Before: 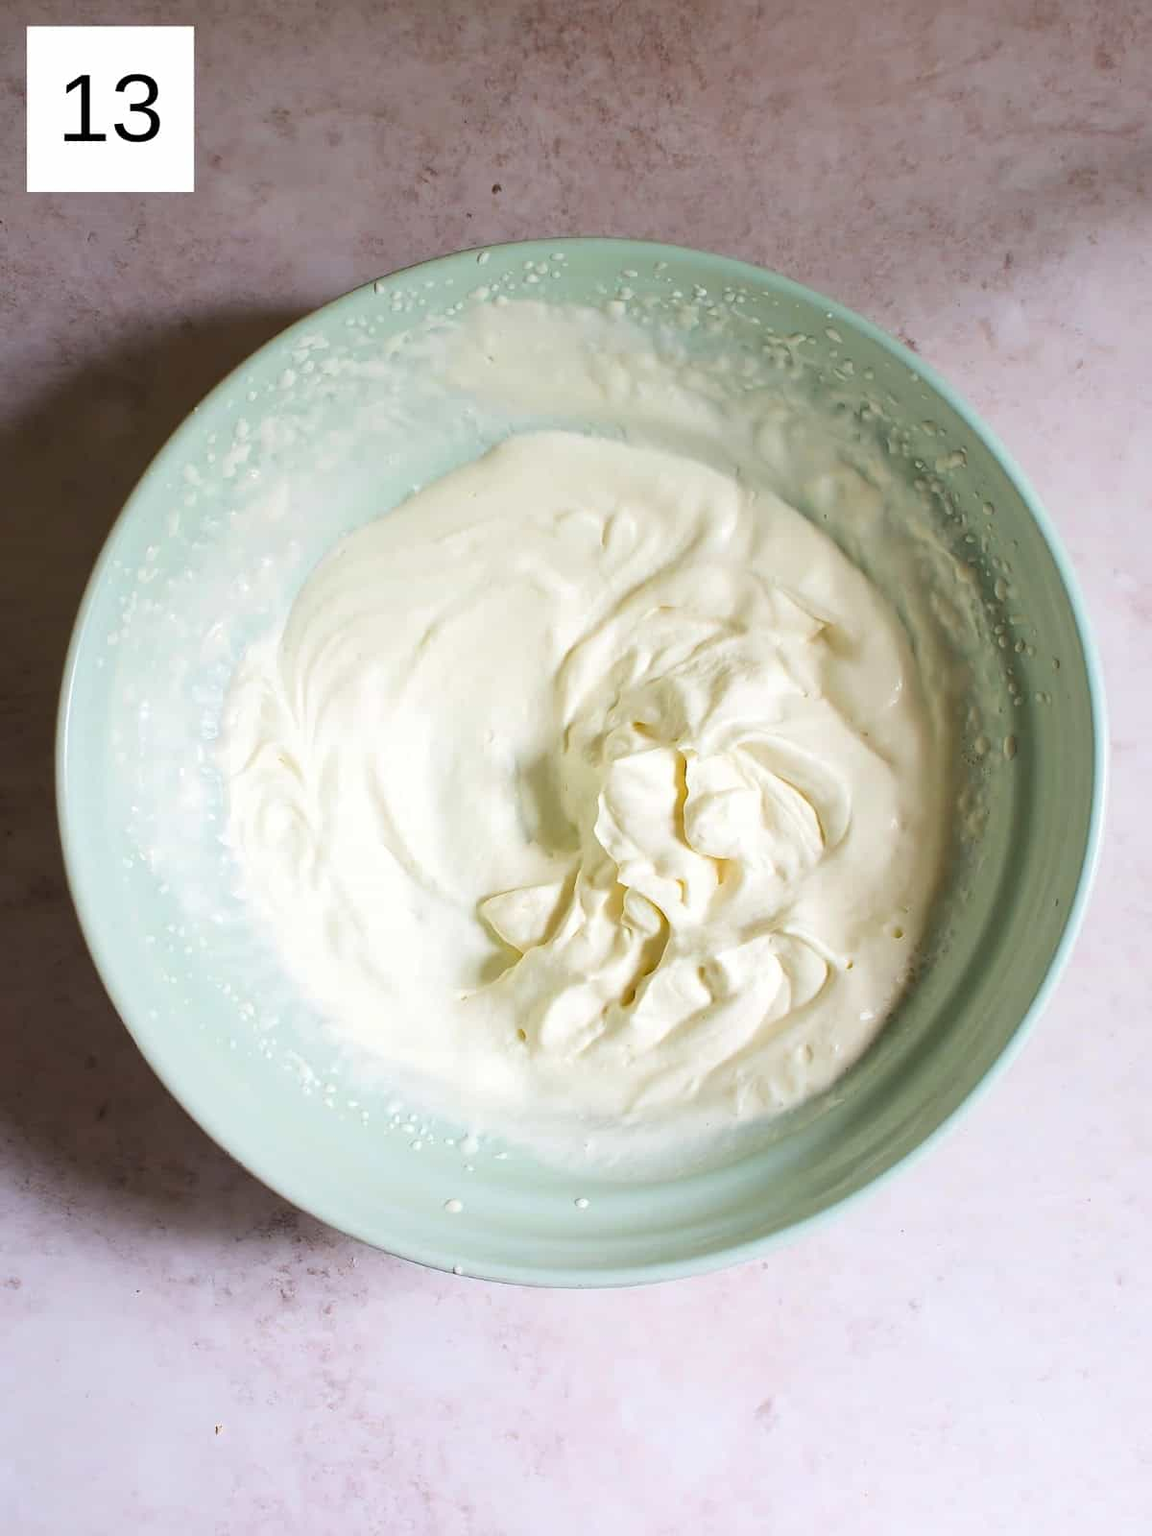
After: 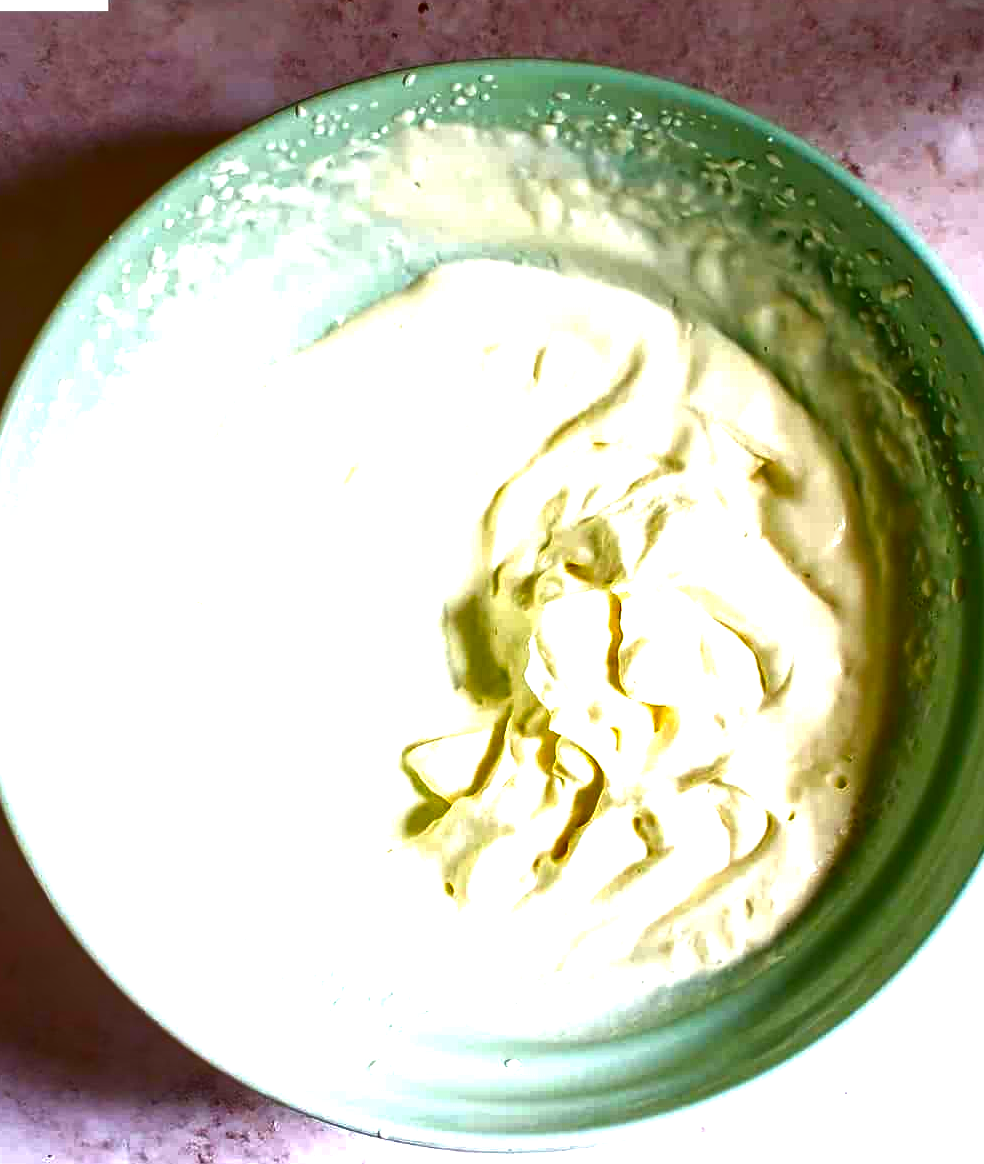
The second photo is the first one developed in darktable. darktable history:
crop: left 7.856%, top 11.836%, right 10.12%, bottom 15.387%
contrast brightness saturation: brightness -1, saturation 1
local contrast: on, module defaults
exposure: black level correction 0, exposure 0.7 EV, compensate exposure bias true, compensate highlight preservation false
